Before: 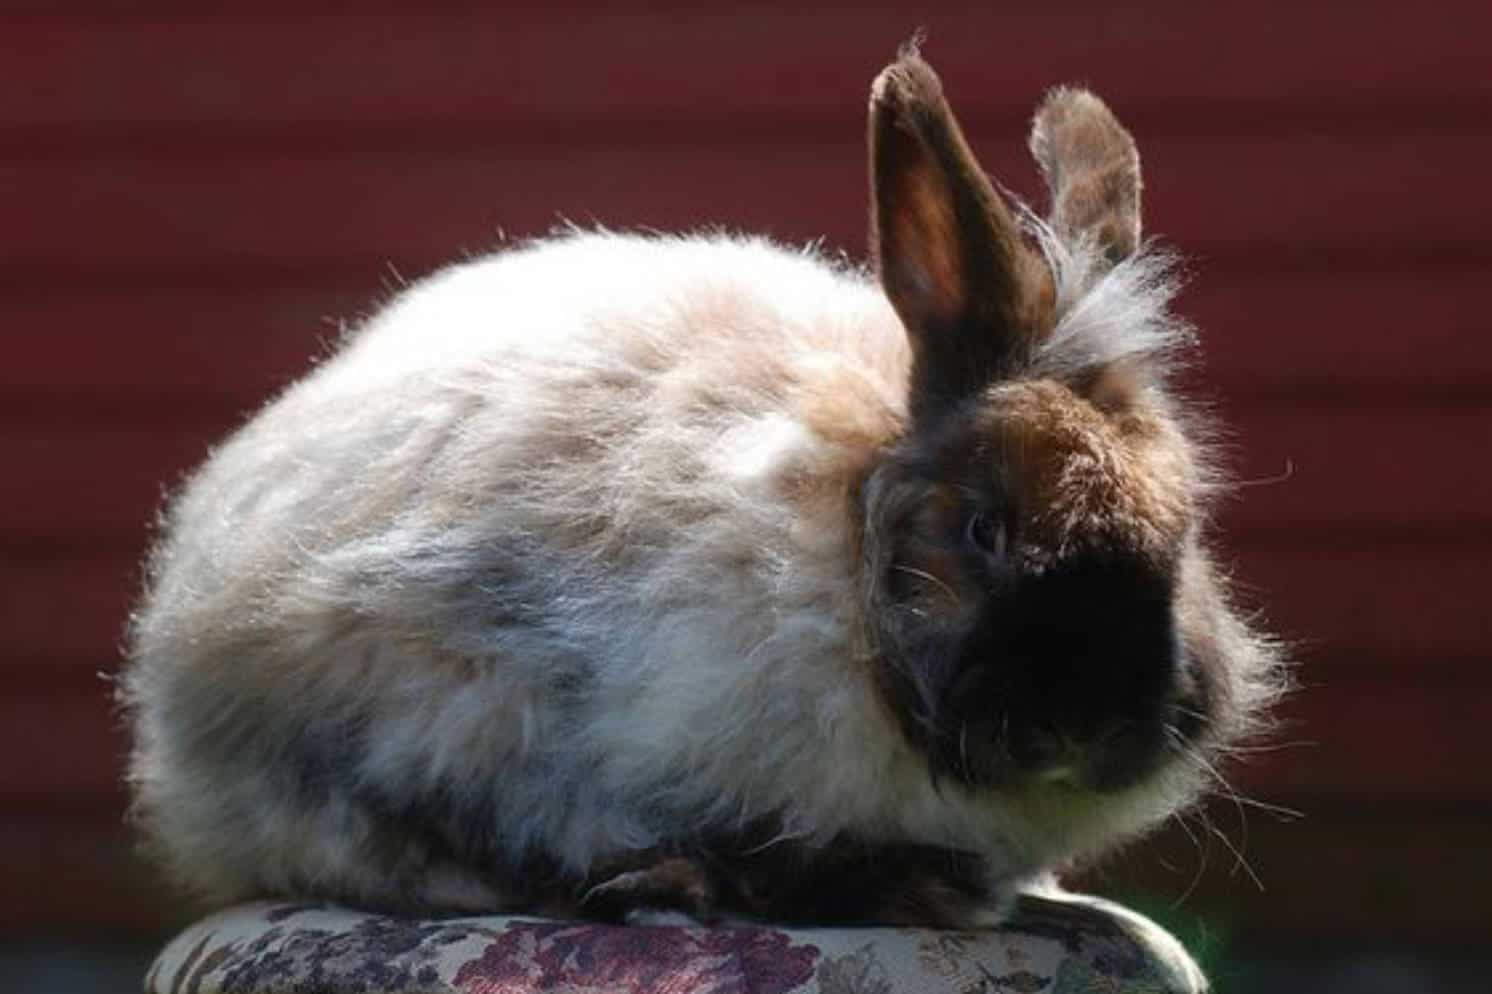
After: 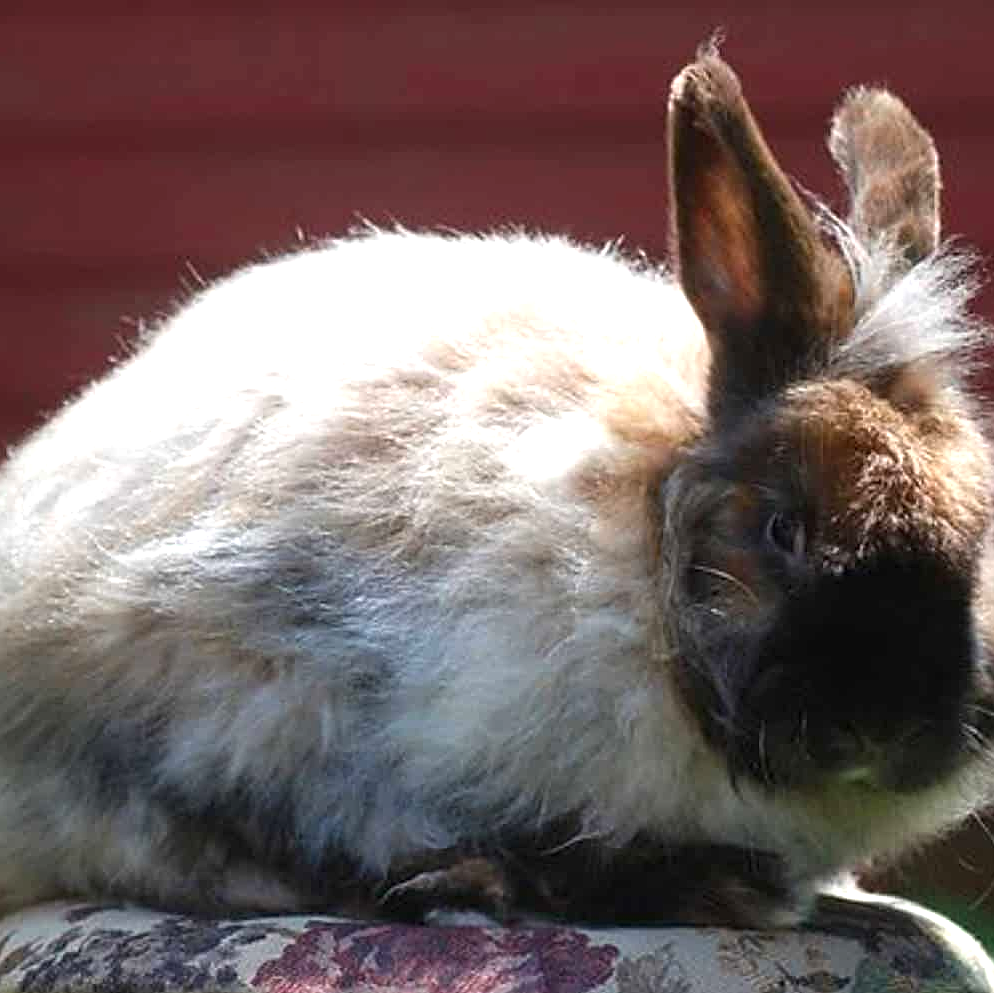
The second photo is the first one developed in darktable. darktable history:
sharpen: amount 0.575
crop and rotate: left 13.537%, right 19.796%
exposure: exposure 0.6 EV, compensate highlight preservation false
